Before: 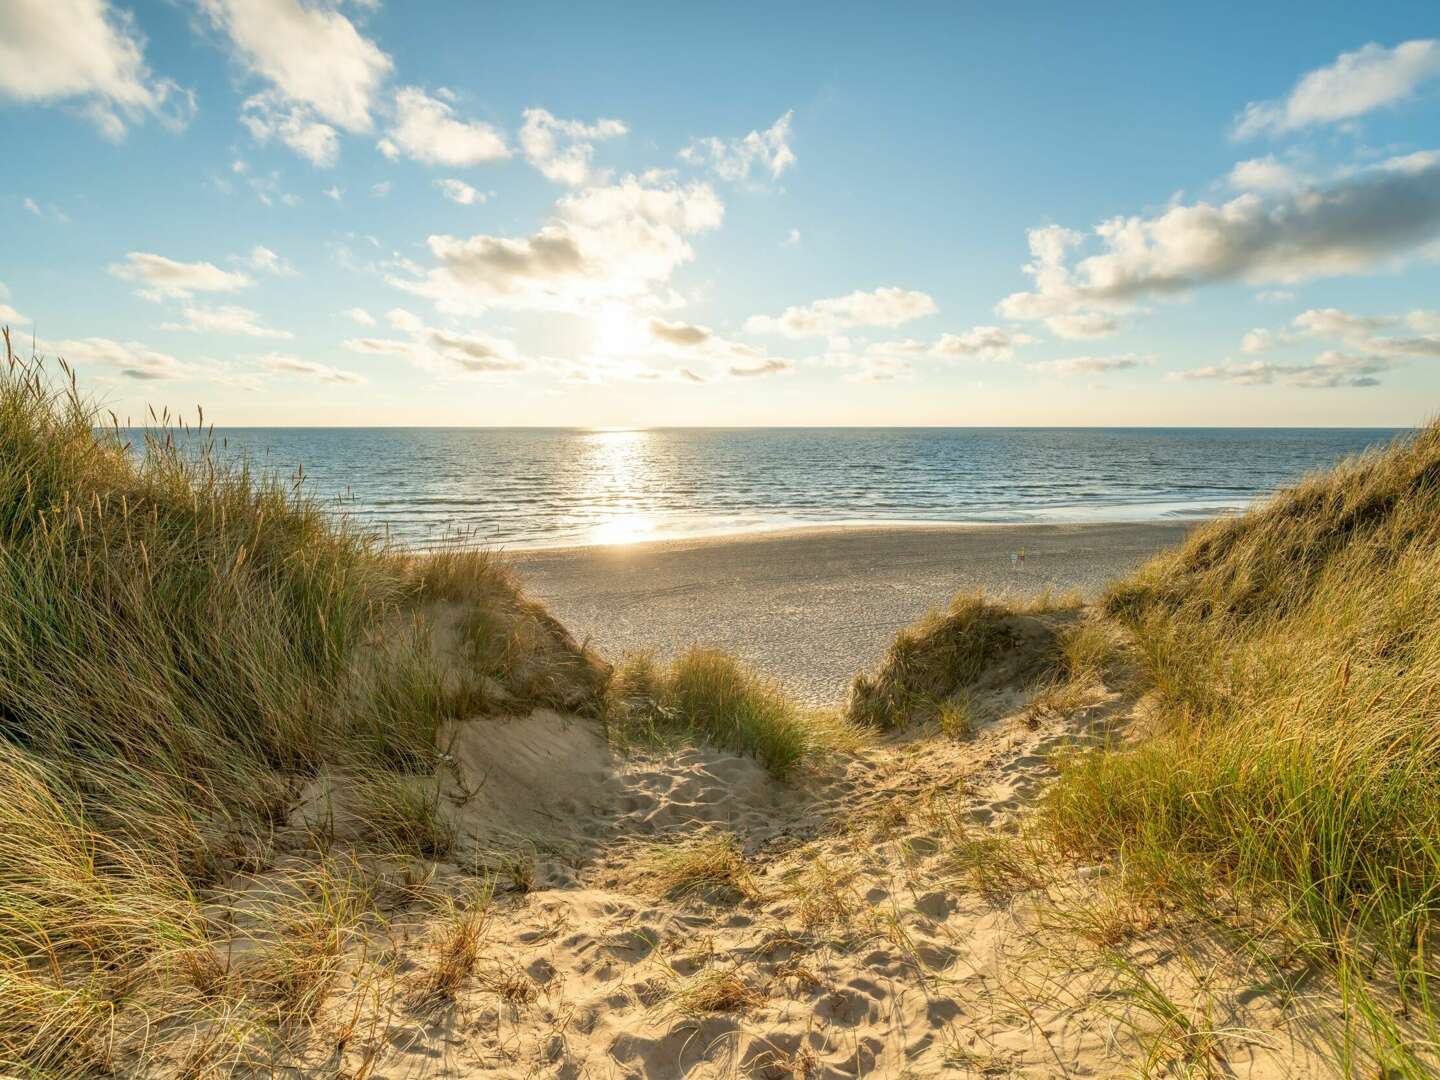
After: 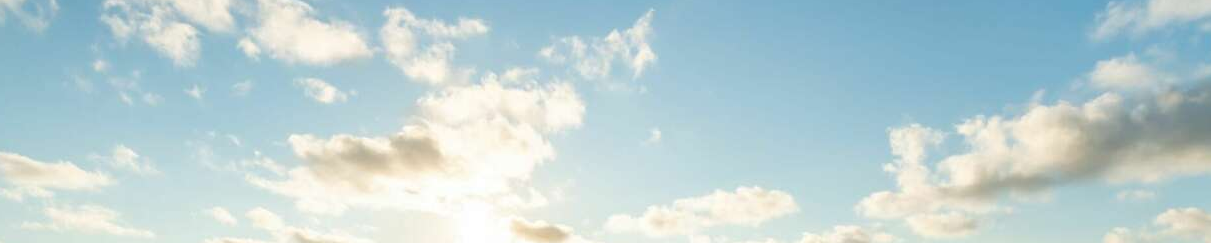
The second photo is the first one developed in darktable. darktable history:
crop and rotate: left 9.707%, top 9.392%, right 6.137%, bottom 68.073%
